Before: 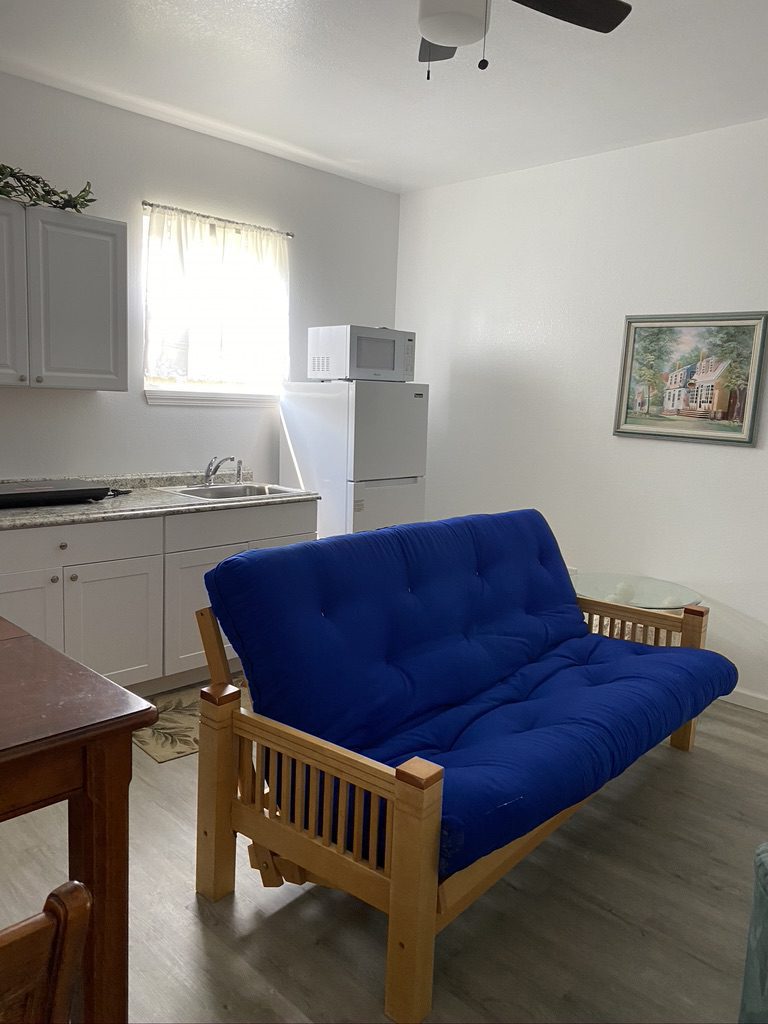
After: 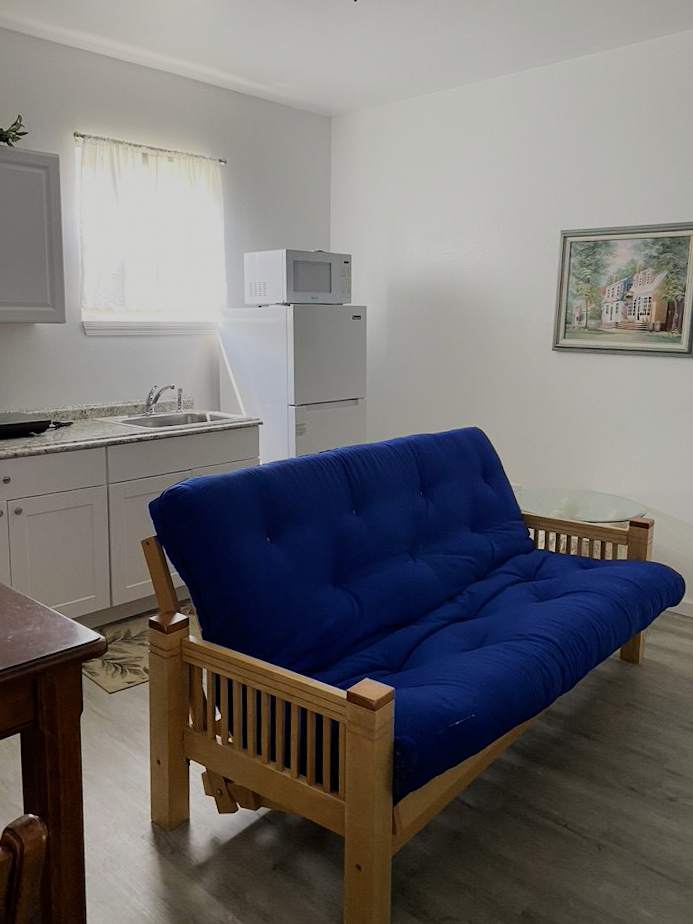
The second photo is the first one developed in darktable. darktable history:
crop and rotate: angle 1.96°, left 5.673%, top 5.673%
filmic rgb: black relative exposure -8.54 EV, white relative exposure 5.52 EV, hardness 3.39, contrast 1.016
